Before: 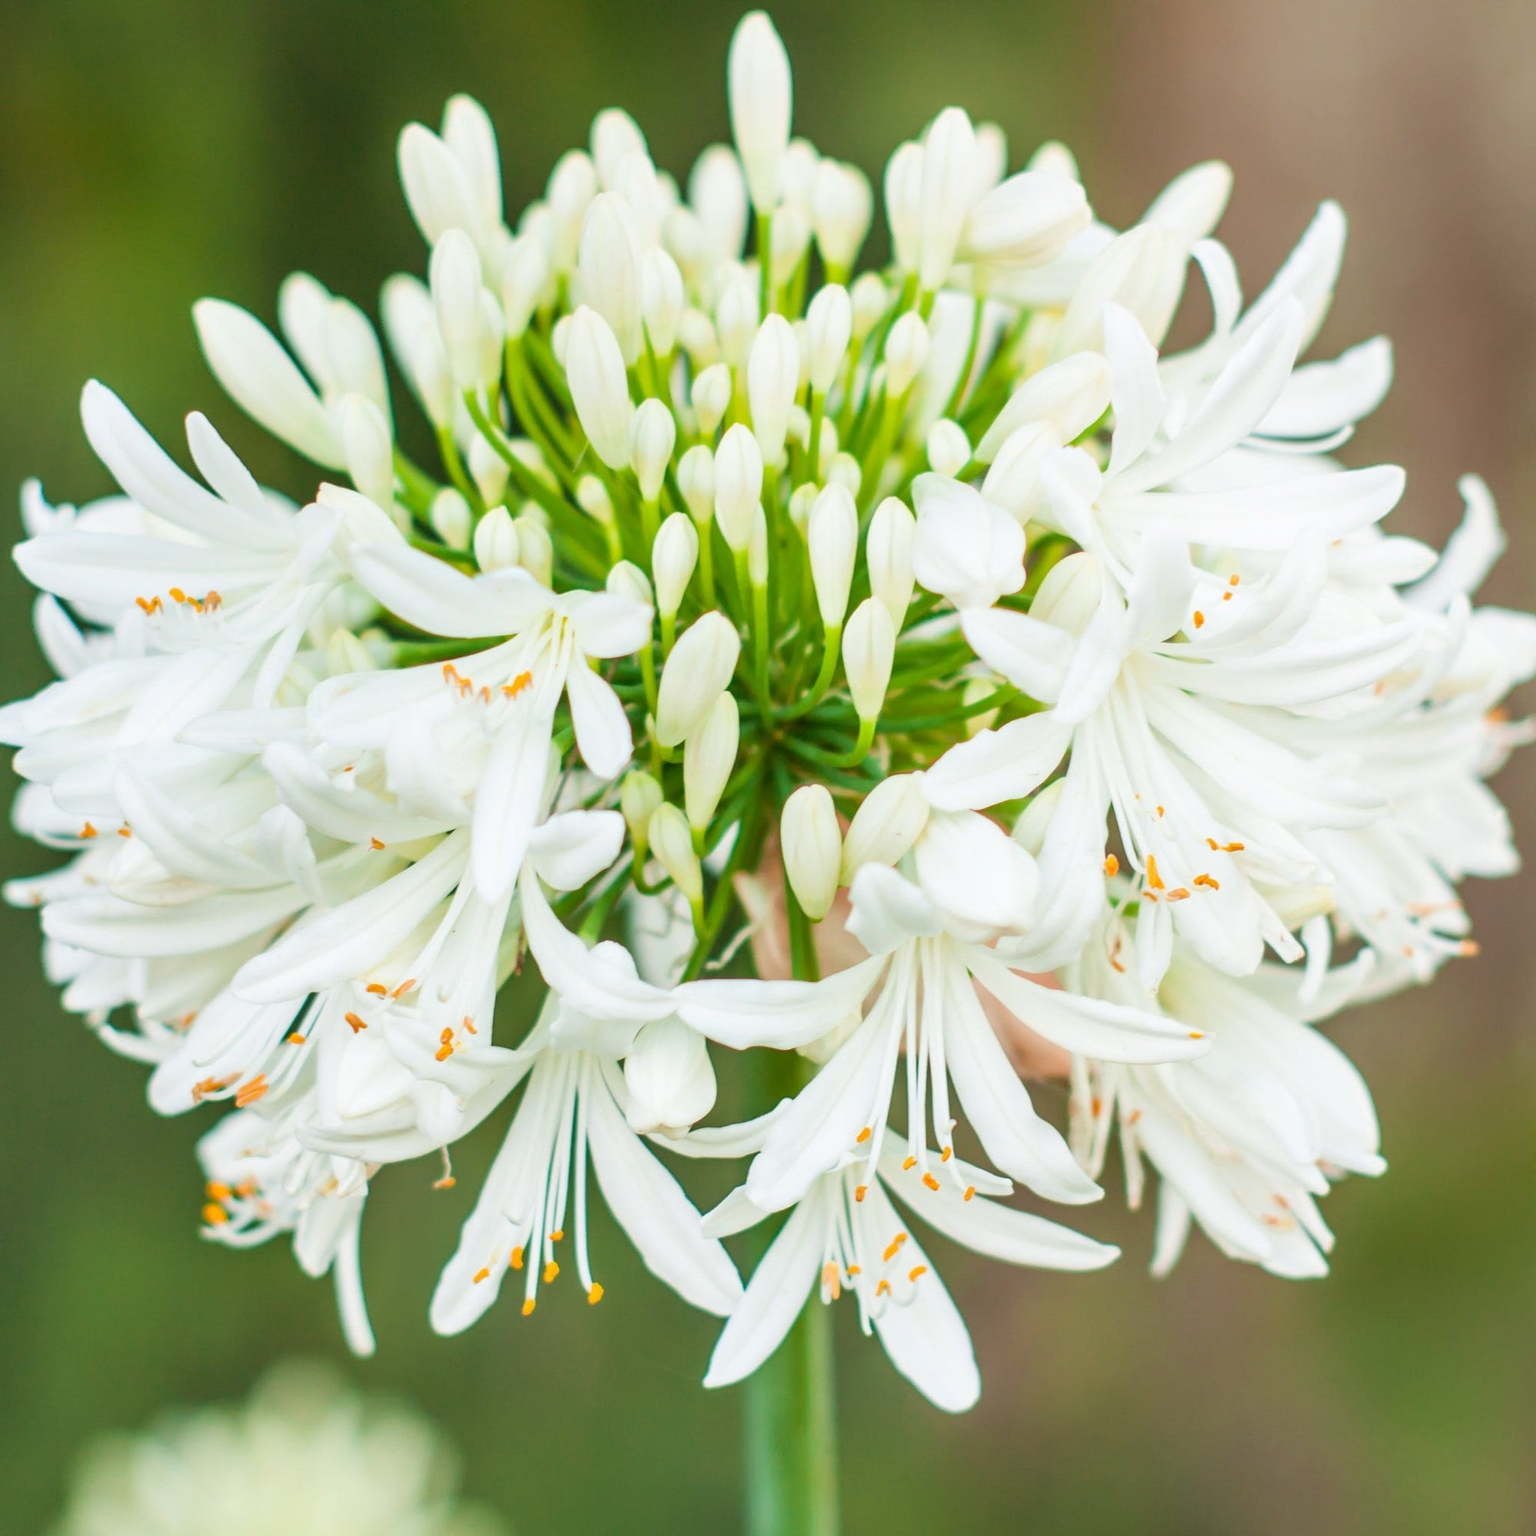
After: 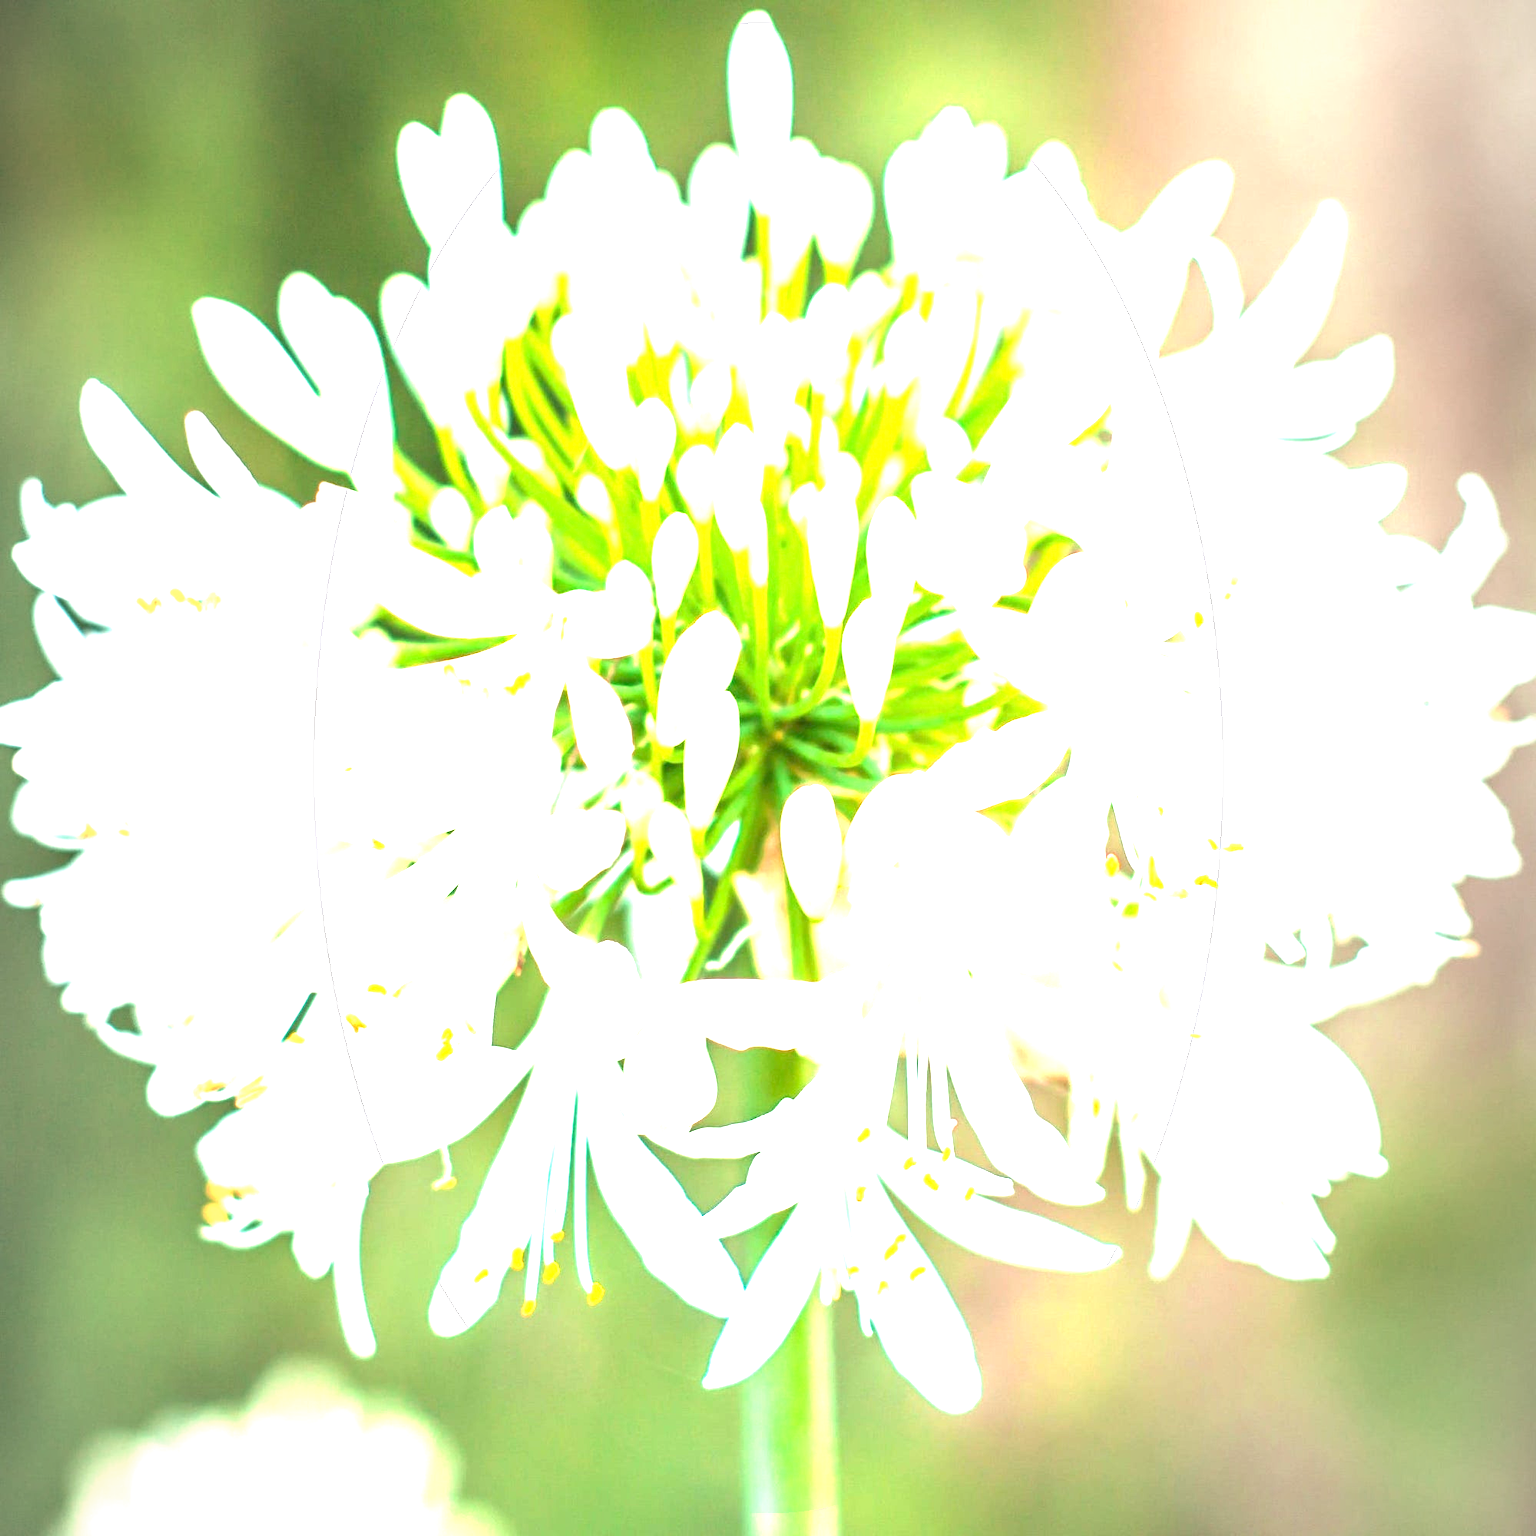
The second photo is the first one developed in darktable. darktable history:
exposure: exposure 2.207 EV, compensate highlight preservation false
vignetting: fall-off start 97%, fall-off radius 100%, width/height ratio 0.609, unbound false
